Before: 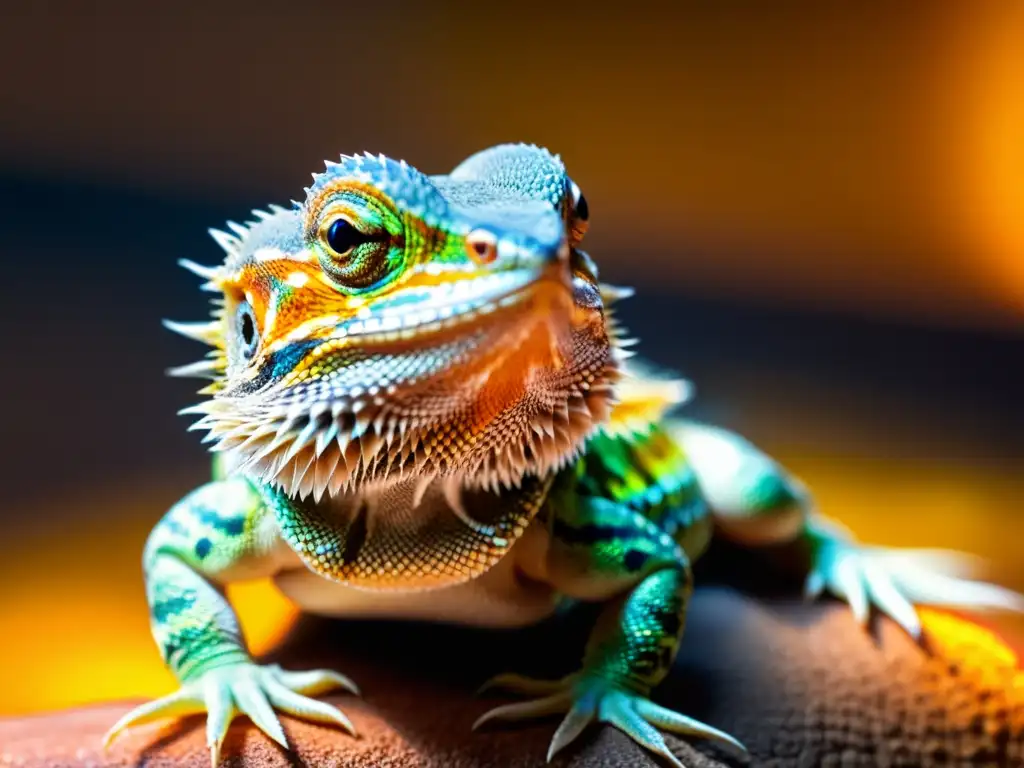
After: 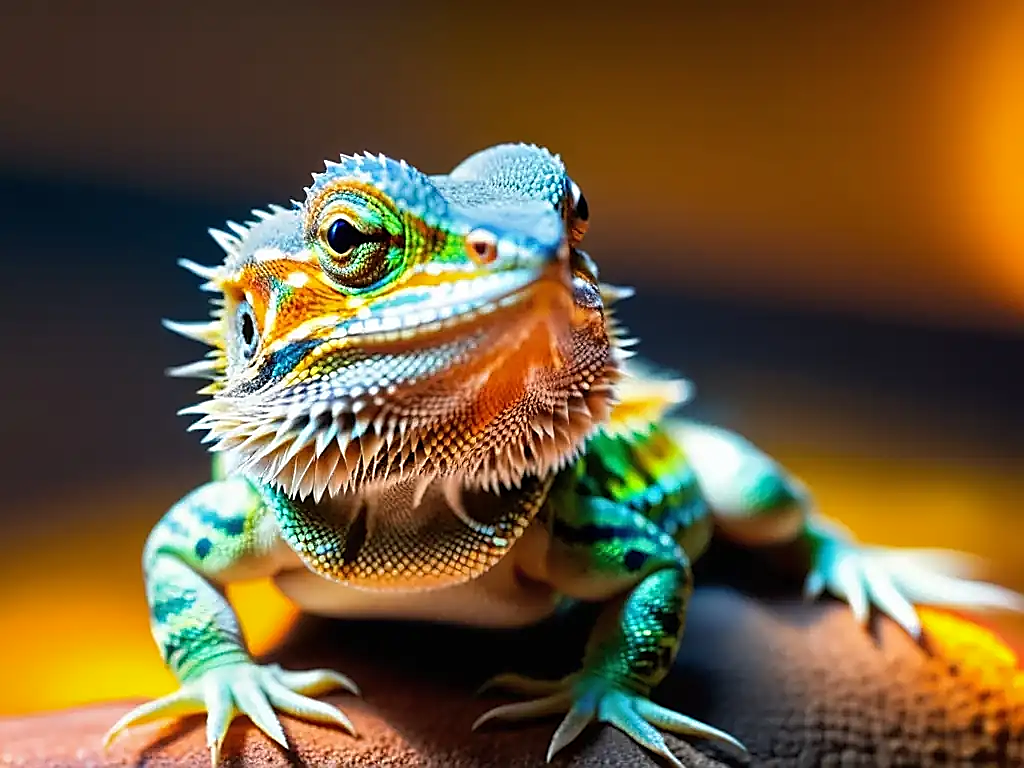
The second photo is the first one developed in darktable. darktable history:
shadows and highlights: shadows 24.88, highlights -25.61
sharpen: radius 1.416, amount 1.251, threshold 0.677
